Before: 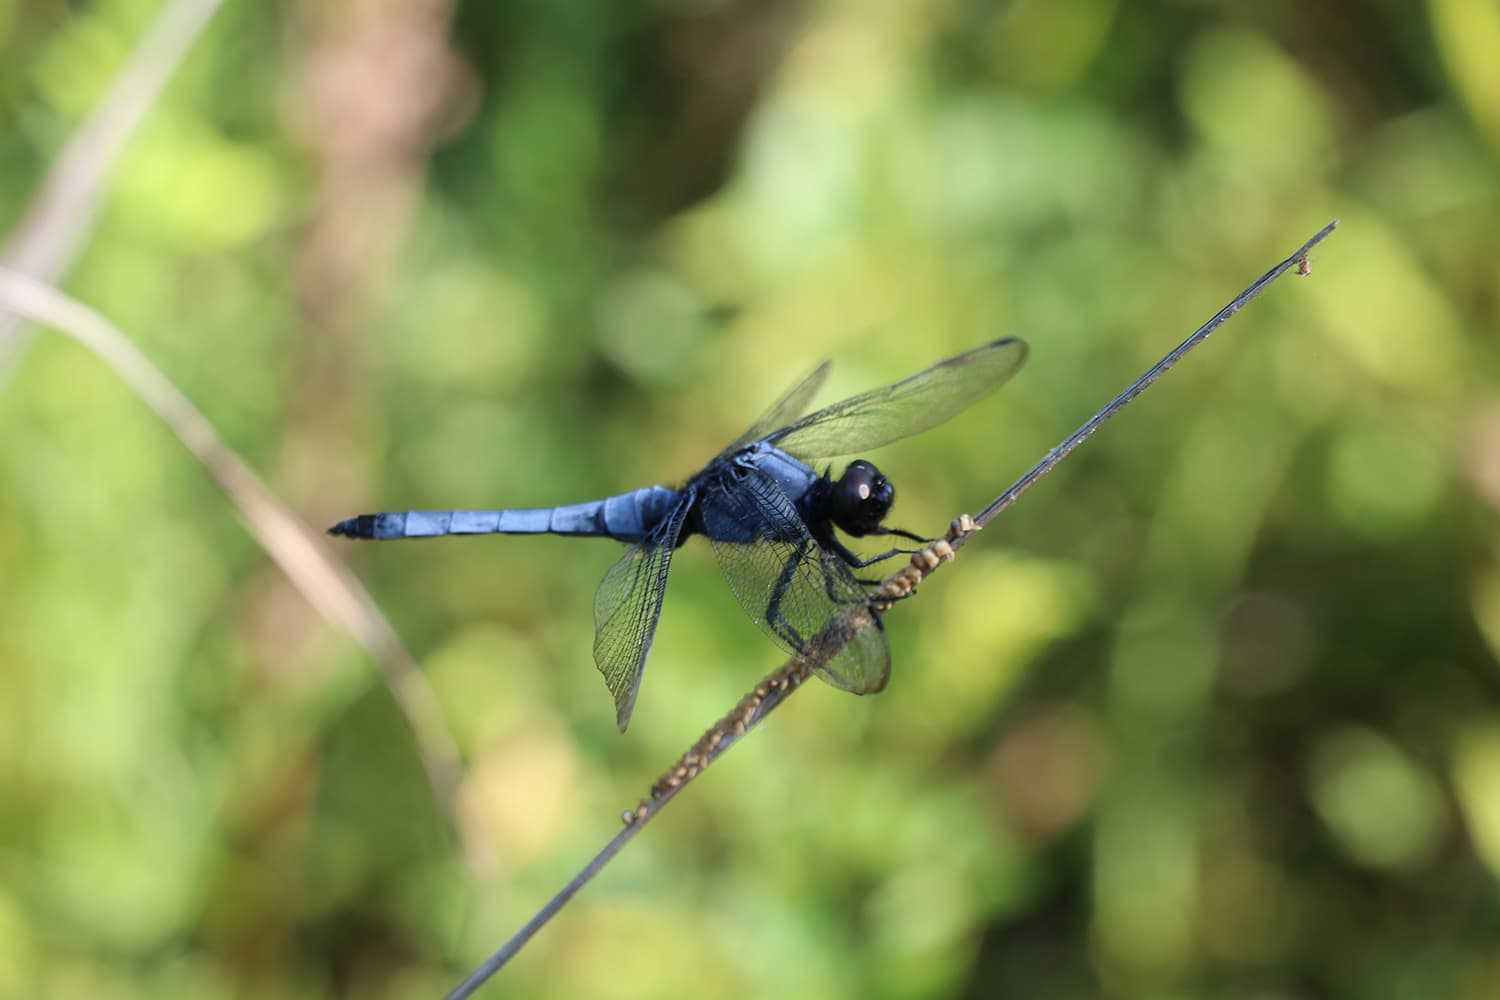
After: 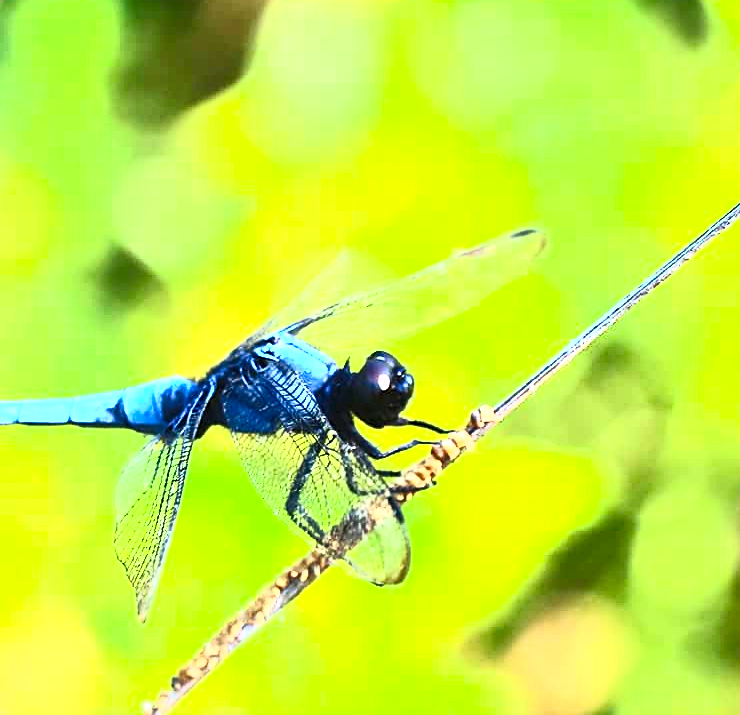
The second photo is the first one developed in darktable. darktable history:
tone equalizer: mask exposure compensation -0.505 EV
color correction: highlights b* 0.035, saturation 1.14
exposure: black level correction 0, exposure 0.699 EV, compensate highlight preservation false
crop: left 32.056%, top 10.936%, right 18.601%, bottom 17.476%
contrast brightness saturation: contrast 0.837, brightness 0.605, saturation 0.587
base curve: curves: ch0 [(0, 0) (0.688, 0.865) (1, 1)]
local contrast: mode bilateral grid, contrast 20, coarseness 49, detail 171%, midtone range 0.2
sharpen: on, module defaults
